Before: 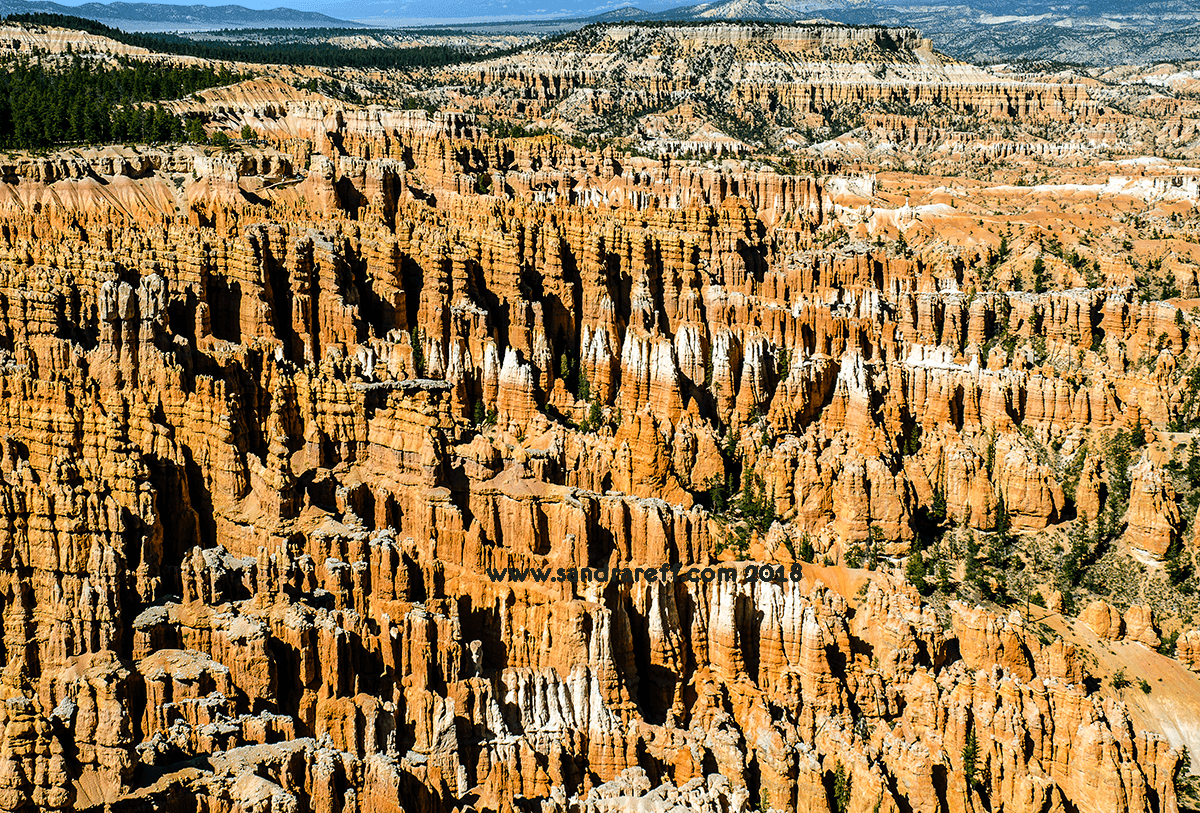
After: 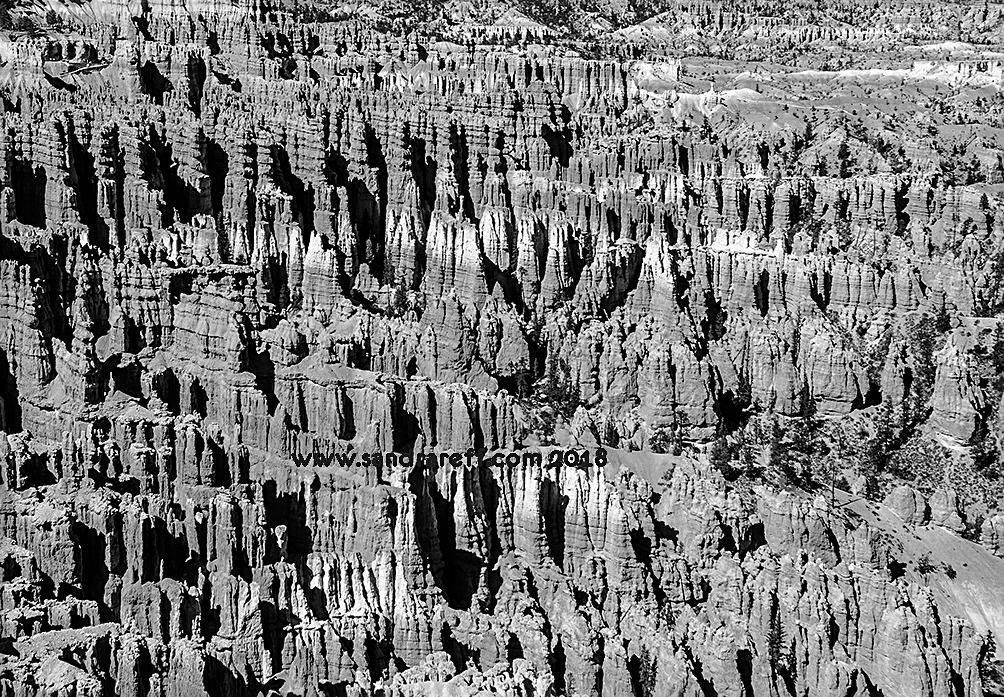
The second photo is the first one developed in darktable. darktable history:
color calibration: output gray [0.18, 0.41, 0.41, 0], gray › normalize channels true, illuminant same as pipeline (D50), adaptation XYZ, x 0.346, y 0.359, gamut compression 0
crop: left 16.315%, top 14.246%
sharpen: on, module defaults
